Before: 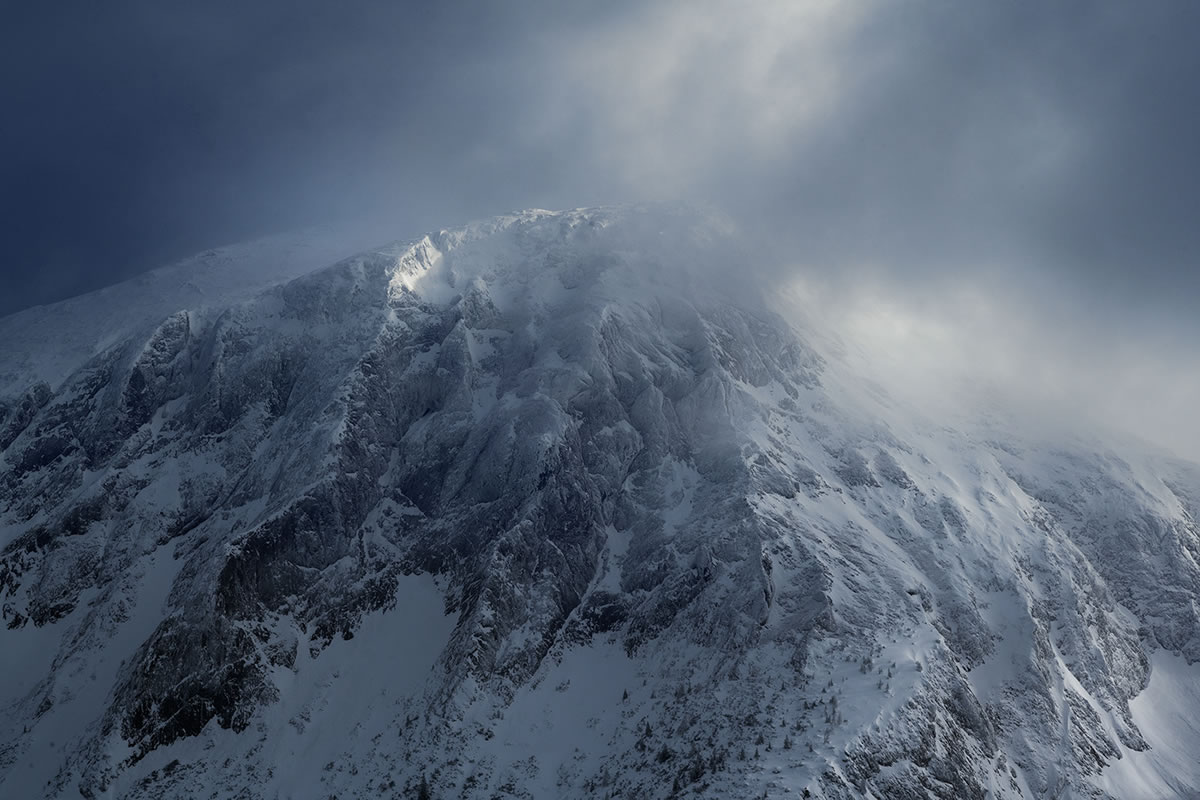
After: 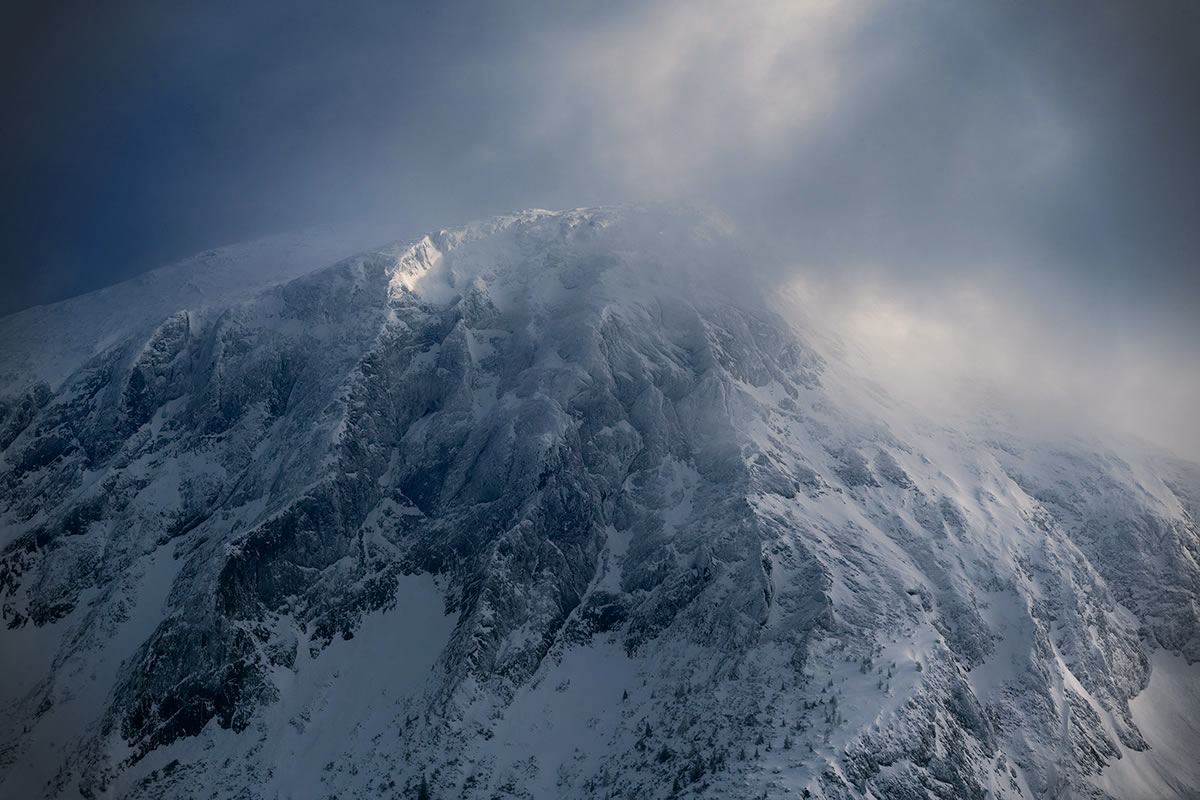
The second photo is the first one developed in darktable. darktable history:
exposure: black level correction 0.001, exposure 0.014 EV, compensate highlight preservation false
rotate and perspective: automatic cropping original format, crop left 0, crop top 0
color correction: highlights a* 5.38, highlights b* 5.3, shadows a* -4.26, shadows b* -5.11
vignetting: fall-off start 88.03%, fall-off radius 24.9%
